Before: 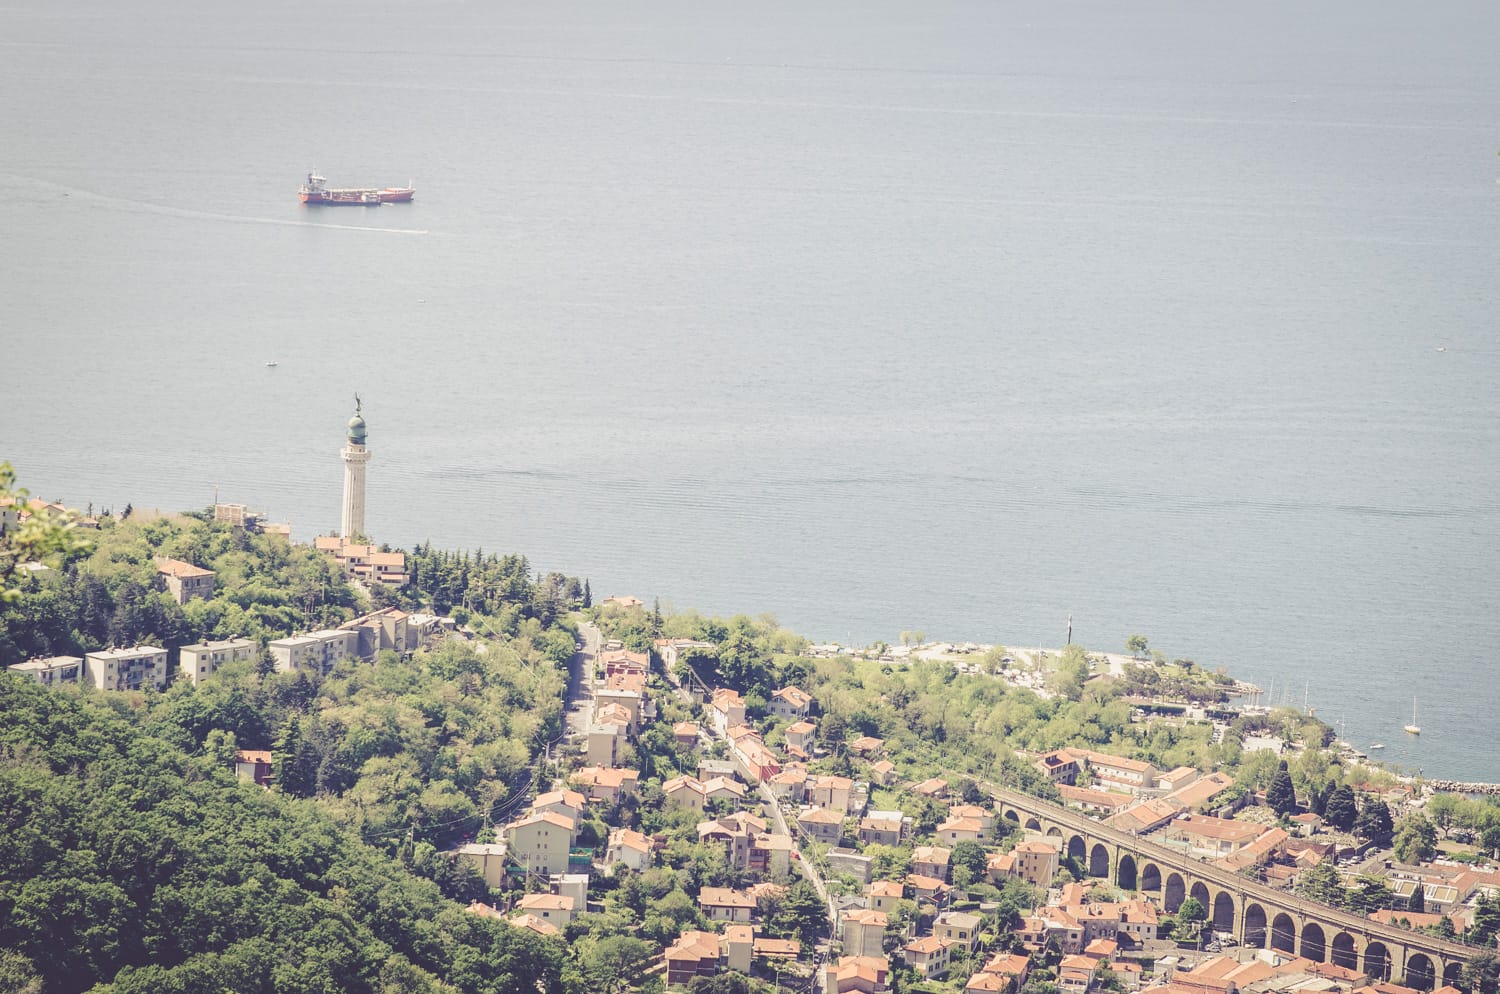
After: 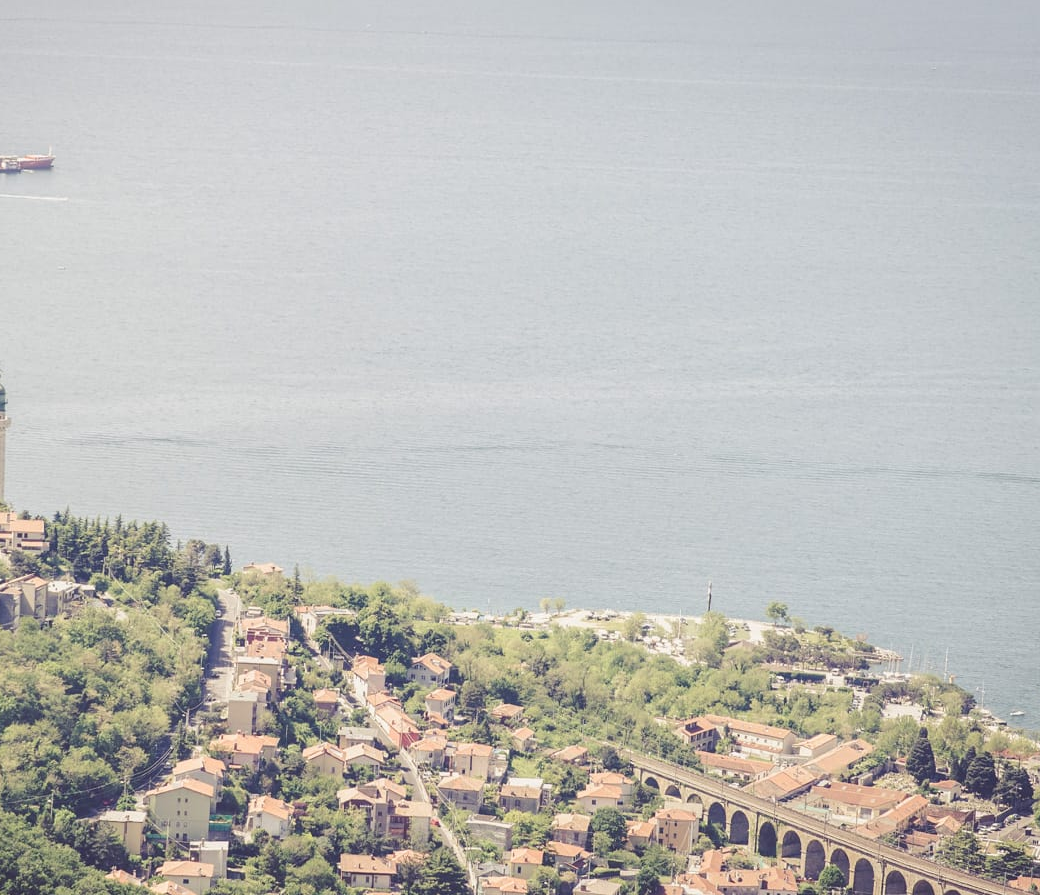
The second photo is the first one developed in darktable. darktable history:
crop and rotate: left 24.065%, top 3.407%, right 6.536%, bottom 6.473%
